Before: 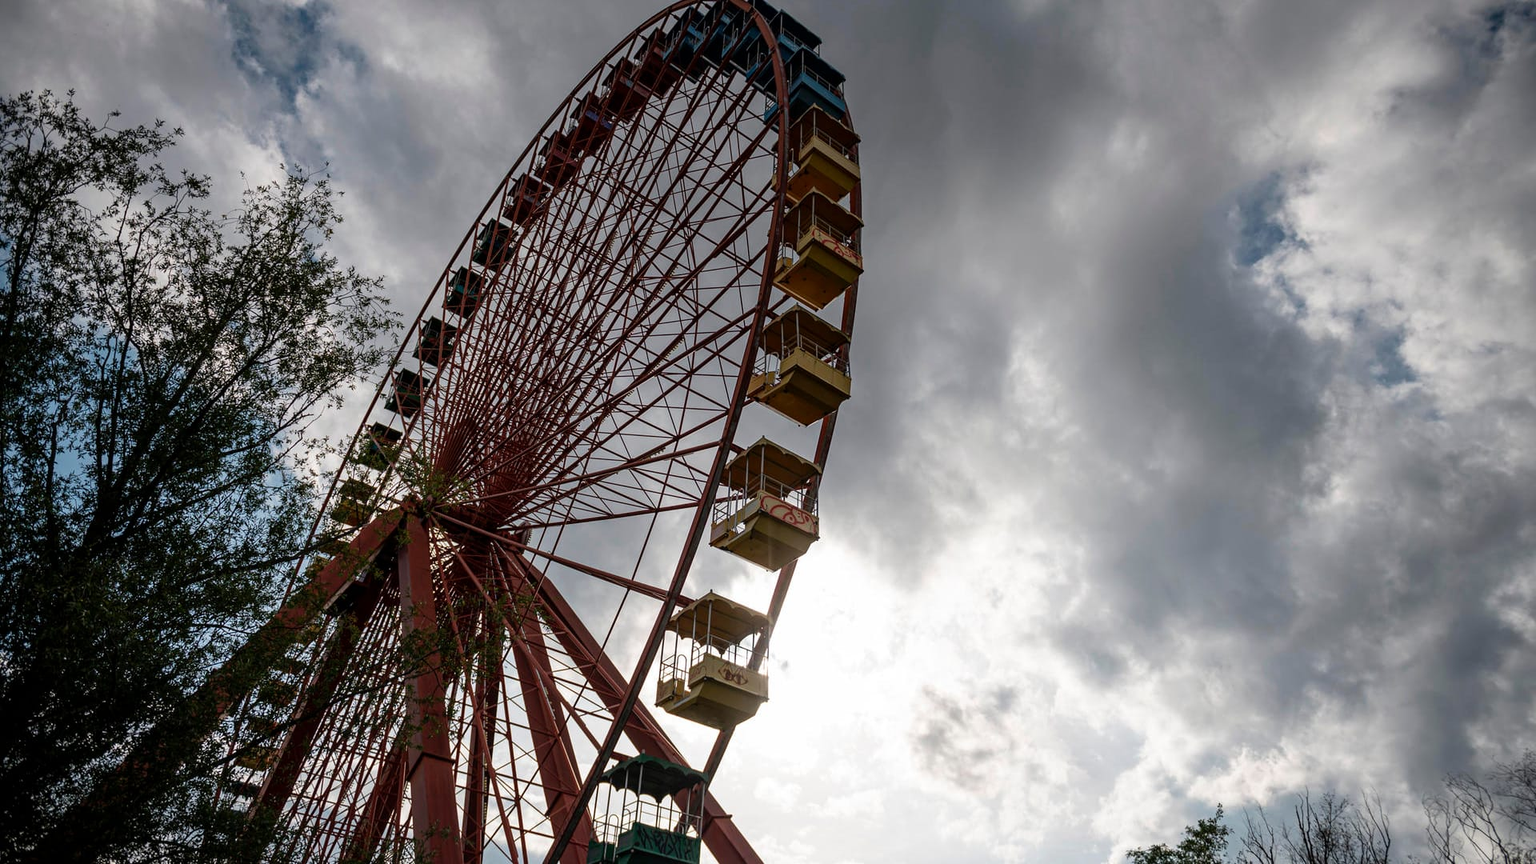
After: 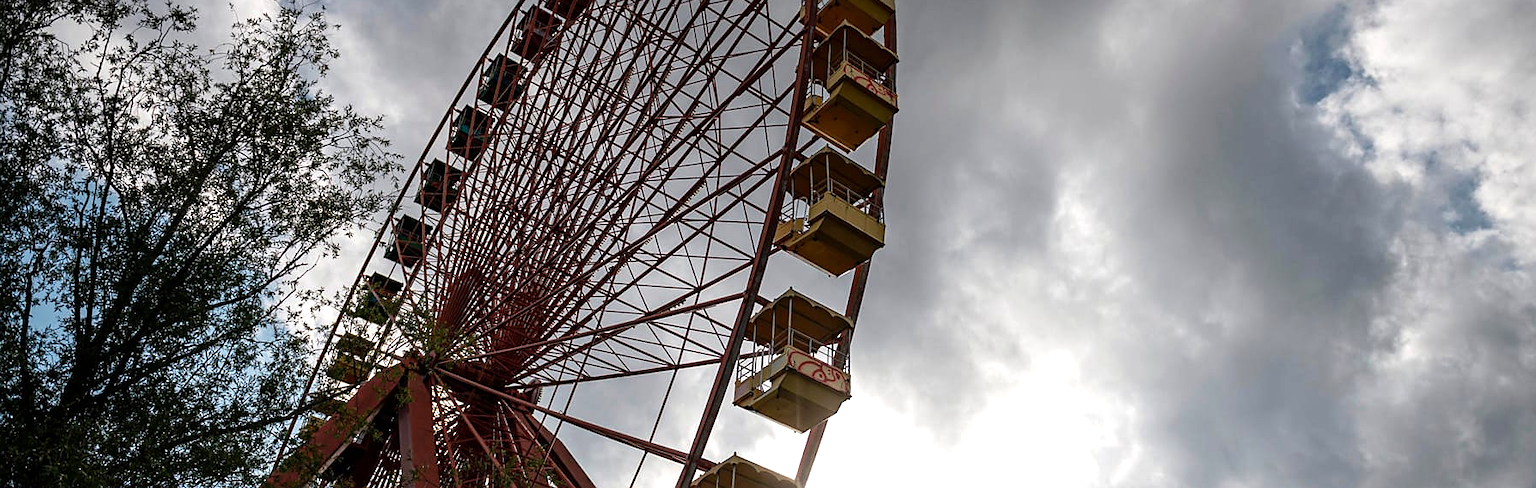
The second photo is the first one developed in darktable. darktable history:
tone equalizer: -8 EV -0.415 EV, -7 EV -0.379 EV, -6 EV -0.32 EV, -5 EV -0.183 EV, -3 EV 0.189 EV, -2 EV 0.328 EV, -1 EV 0.413 EV, +0 EV 0.434 EV, smoothing diameter 24.9%, edges refinement/feathering 11.38, preserve details guided filter
crop: left 1.791%, top 19.545%, right 5.113%, bottom 27.823%
sharpen: radius 1.572, amount 0.364, threshold 1.317
